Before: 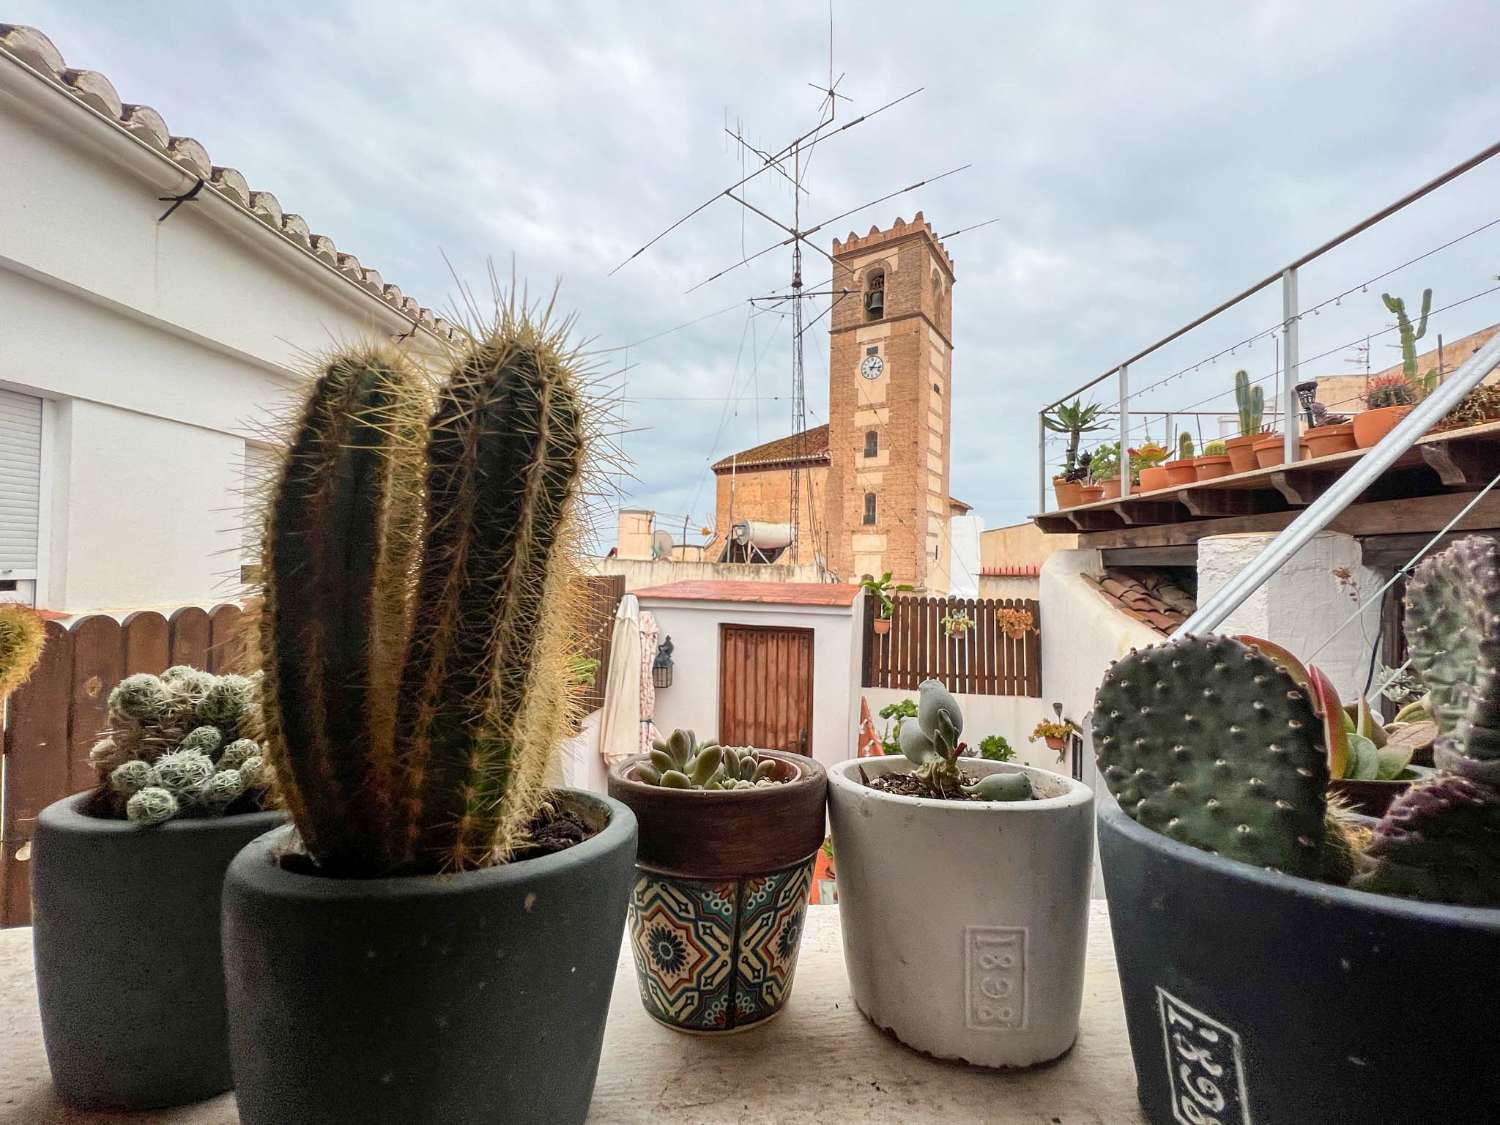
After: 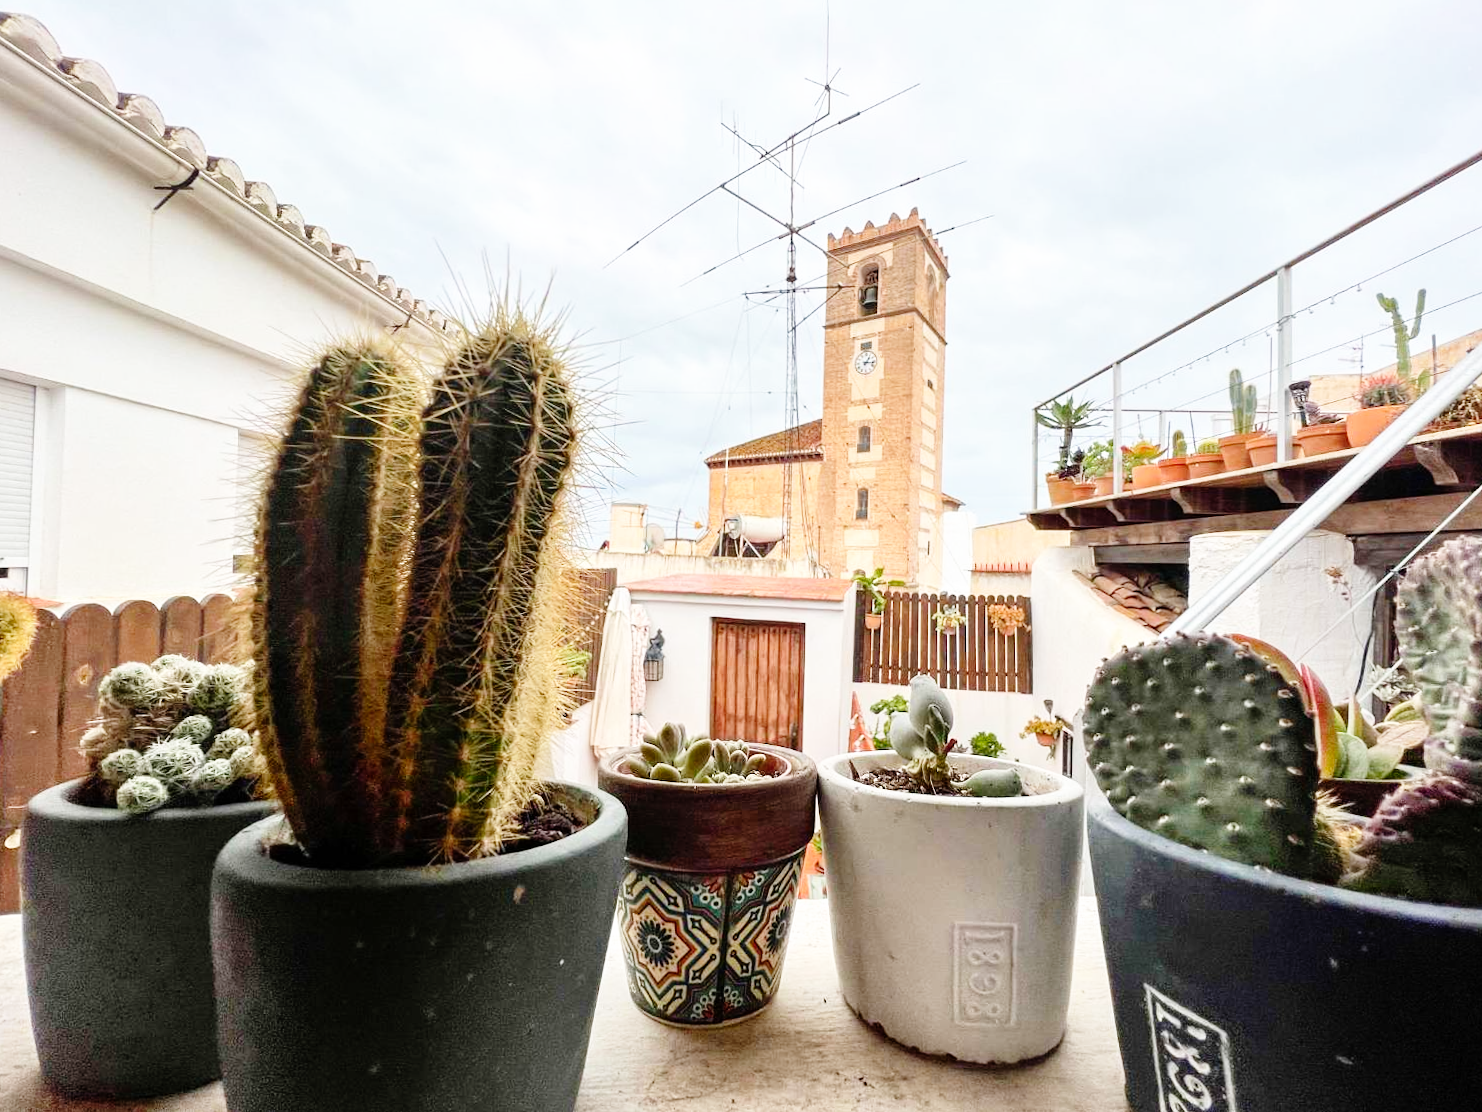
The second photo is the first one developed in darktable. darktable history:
base curve: curves: ch0 [(0, 0) (0.008, 0.007) (0.022, 0.029) (0.048, 0.089) (0.092, 0.197) (0.191, 0.399) (0.275, 0.534) (0.357, 0.65) (0.477, 0.78) (0.542, 0.833) (0.799, 0.973) (1, 1)], preserve colors none
crop and rotate: angle -0.5°
